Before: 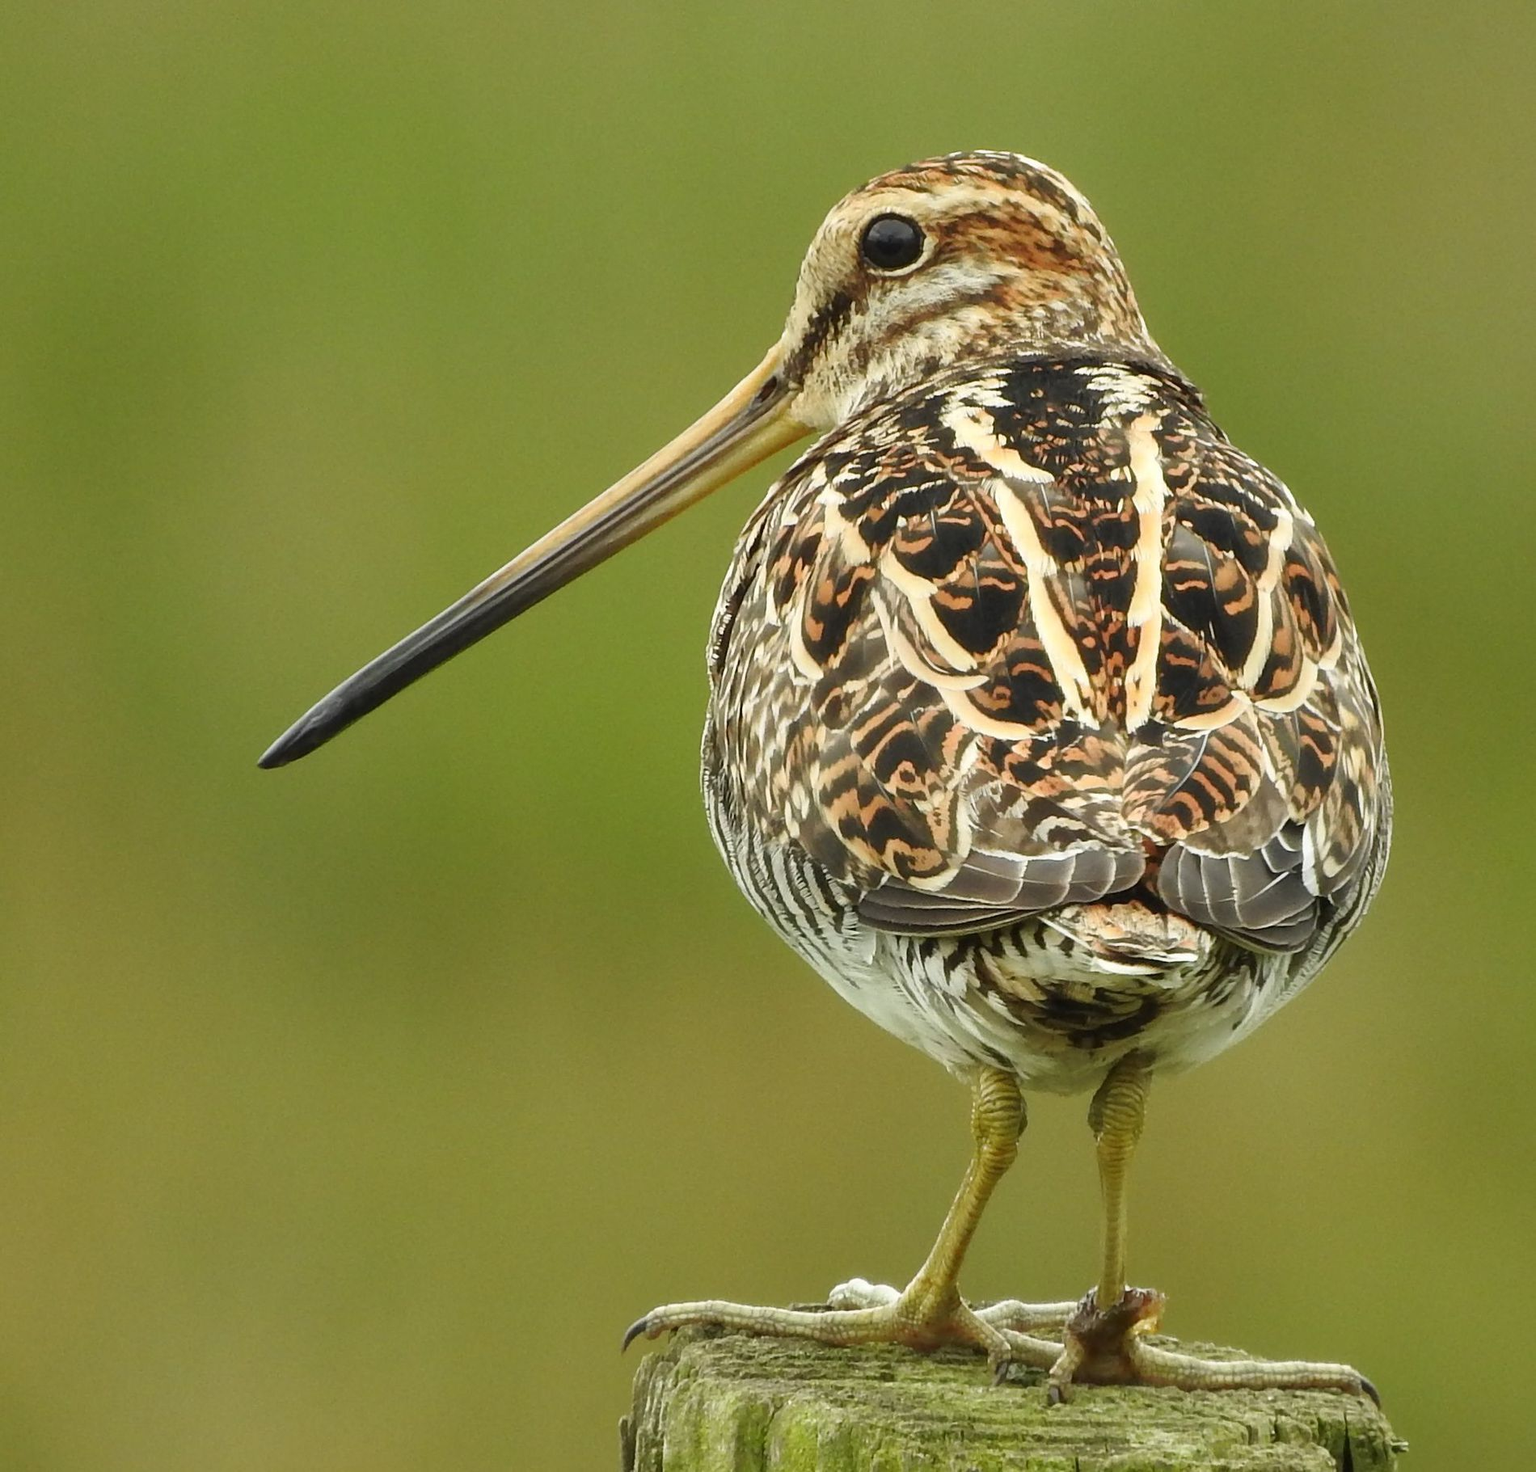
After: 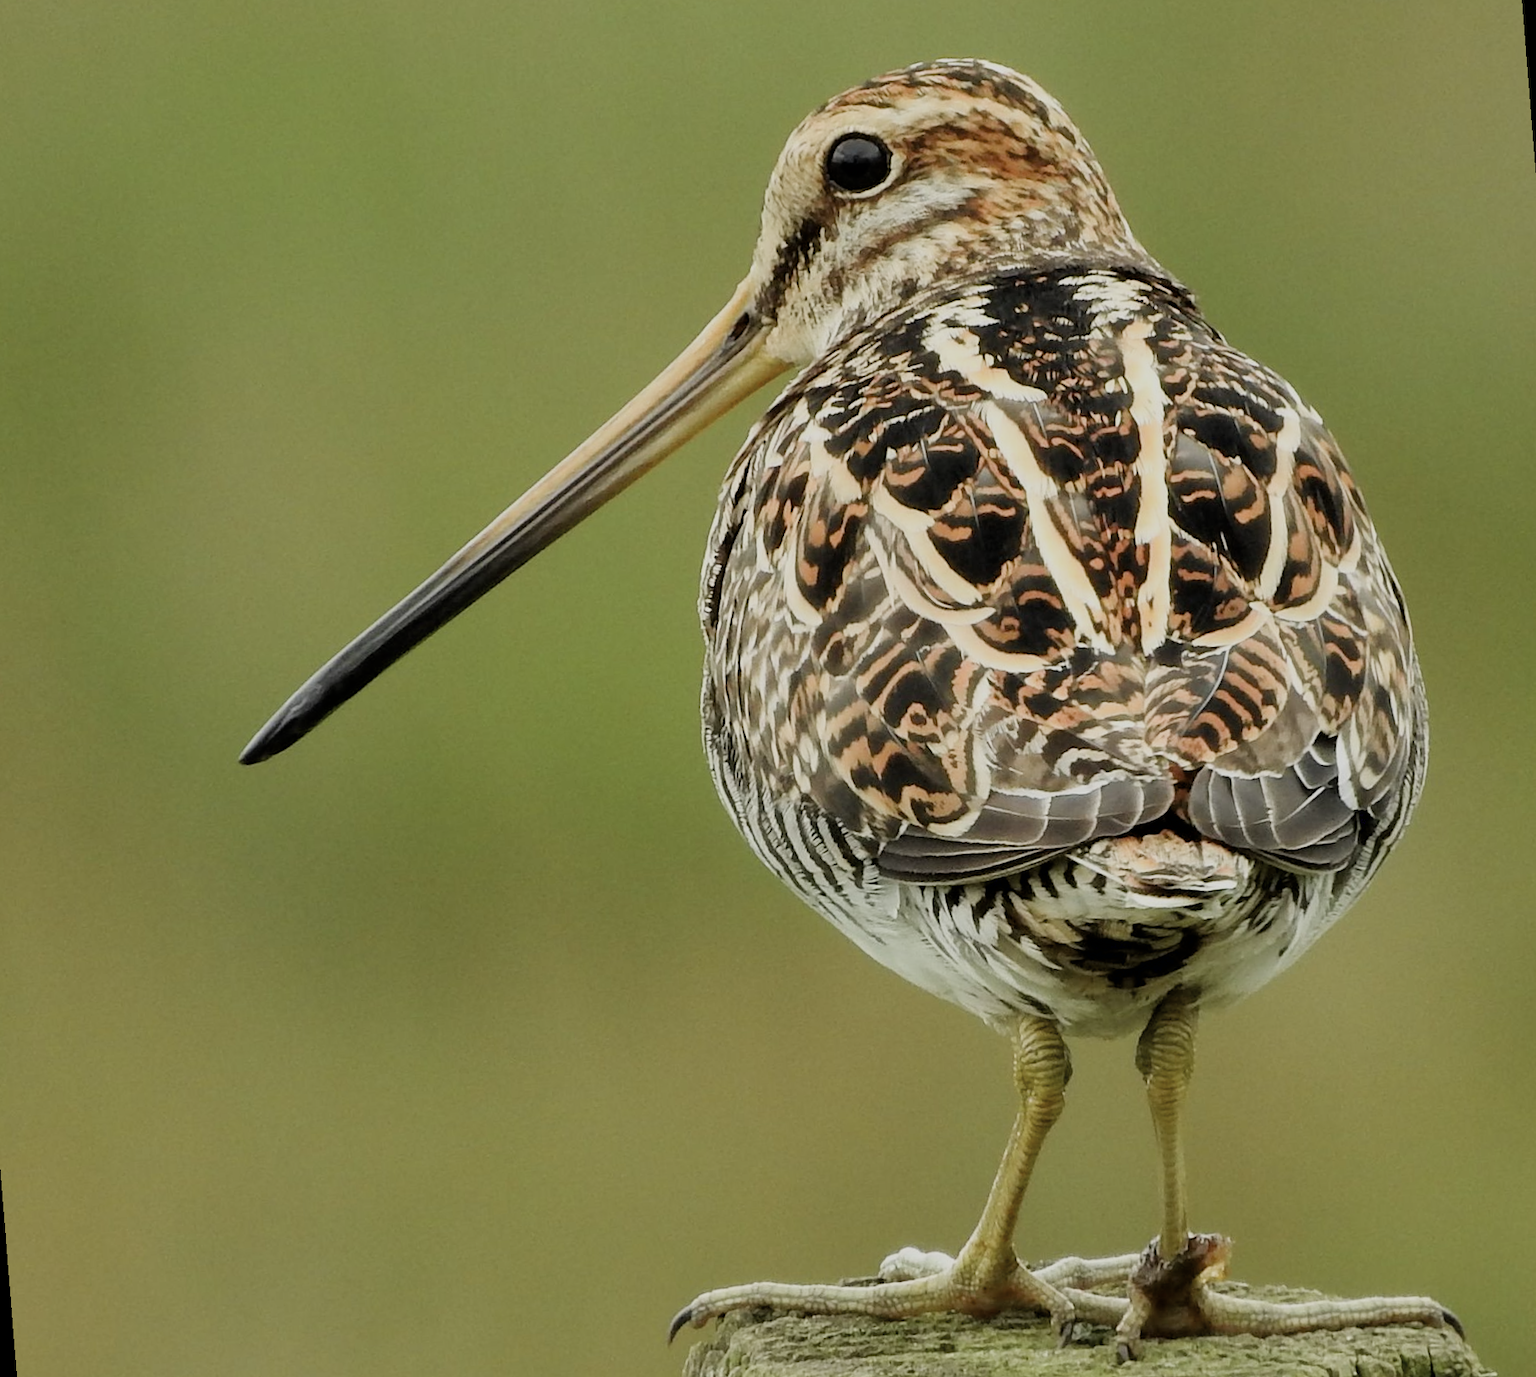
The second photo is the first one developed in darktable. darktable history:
color zones: curves: ch0 [(0, 0.5) (0.143, 0.5) (0.286, 0.5) (0.429, 0.504) (0.571, 0.5) (0.714, 0.509) (0.857, 0.5) (1, 0.5)]; ch1 [(0, 0.425) (0.143, 0.425) (0.286, 0.375) (0.429, 0.405) (0.571, 0.5) (0.714, 0.47) (0.857, 0.425) (1, 0.435)]; ch2 [(0, 0.5) (0.143, 0.5) (0.286, 0.5) (0.429, 0.517) (0.571, 0.5) (0.714, 0.51) (0.857, 0.5) (1, 0.5)]
exposure: black level correction 0.007, compensate highlight preservation false
filmic rgb: black relative exposure -7.65 EV, white relative exposure 4.56 EV, hardness 3.61, contrast 1.05
rotate and perspective: rotation -4.57°, crop left 0.054, crop right 0.944, crop top 0.087, crop bottom 0.914
